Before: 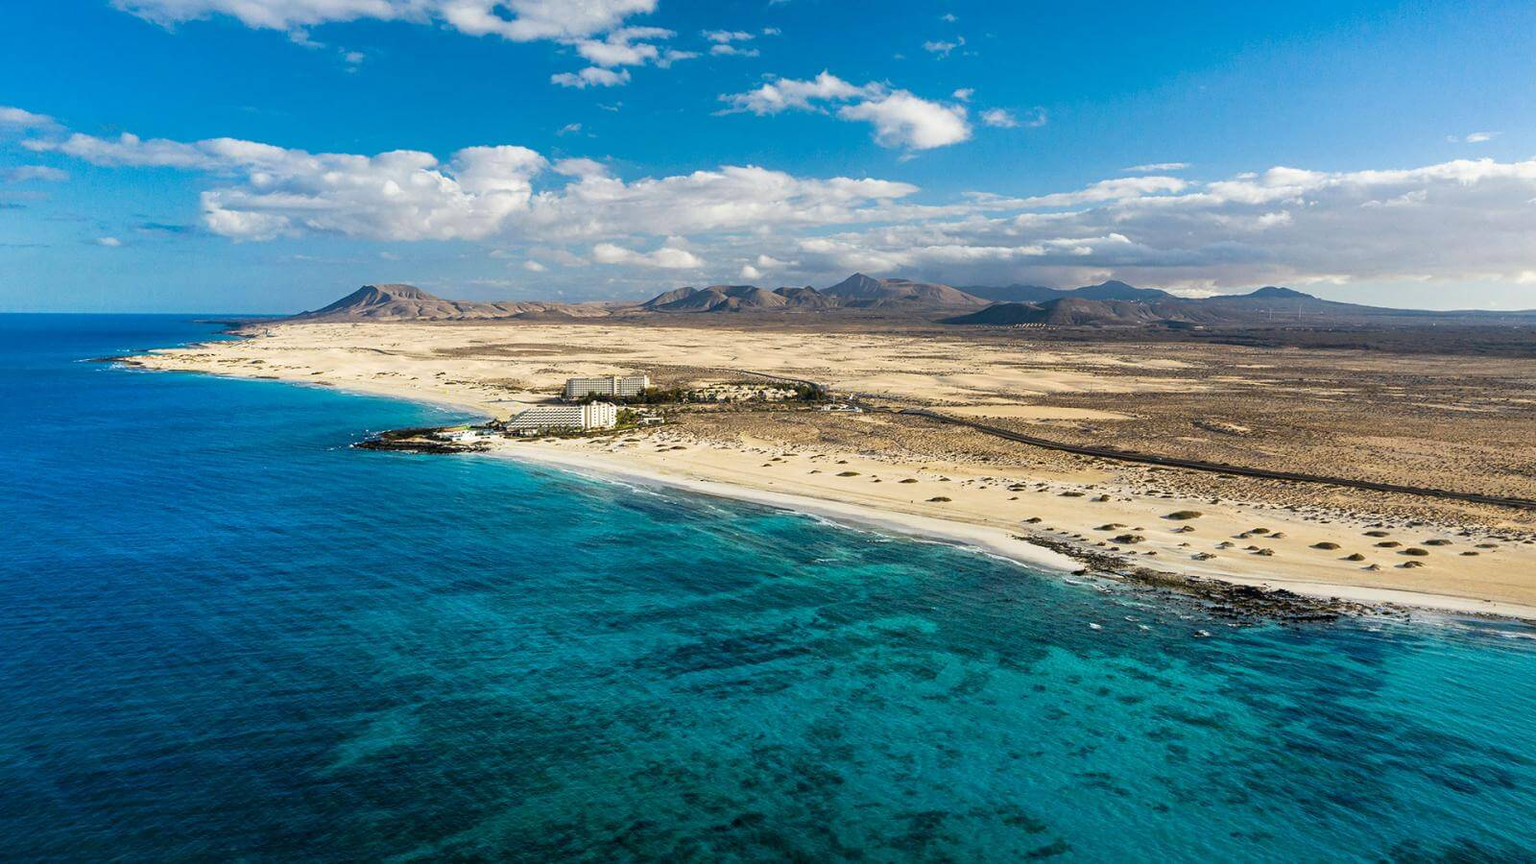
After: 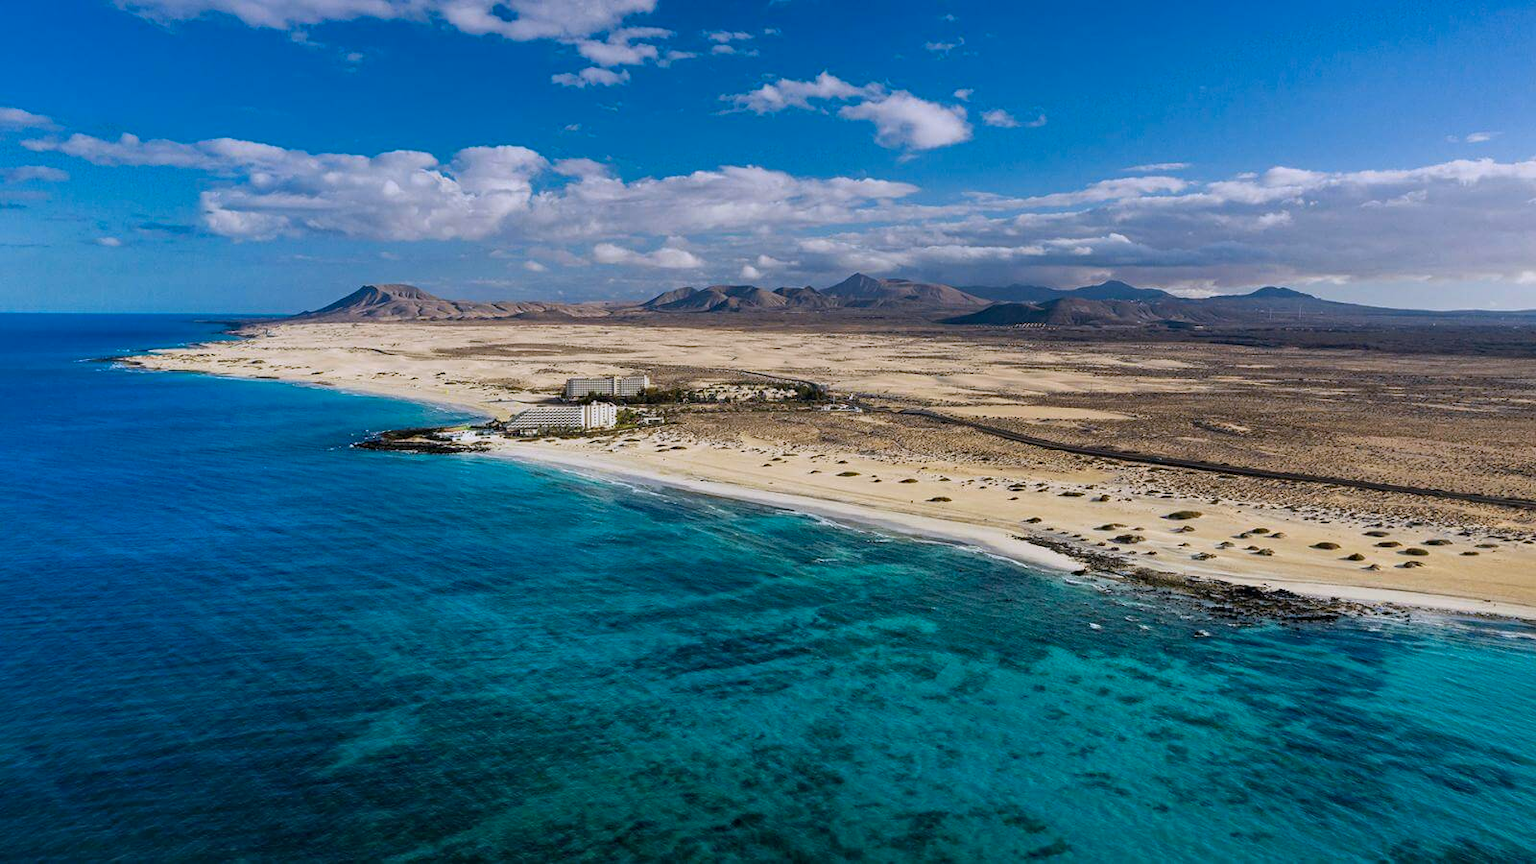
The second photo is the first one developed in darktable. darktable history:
haze removal: compatibility mode true, adaptive false
graduated density: hue 238.83°, saturation 50%
